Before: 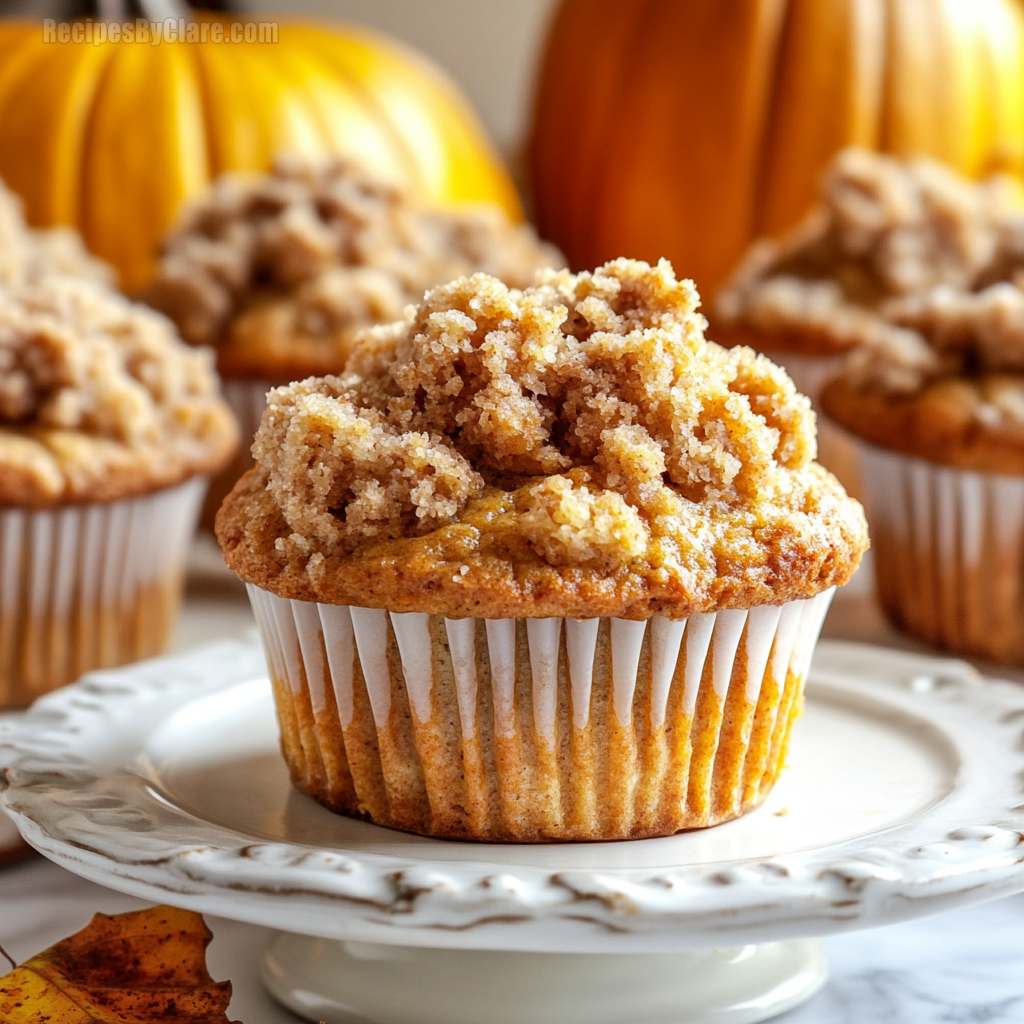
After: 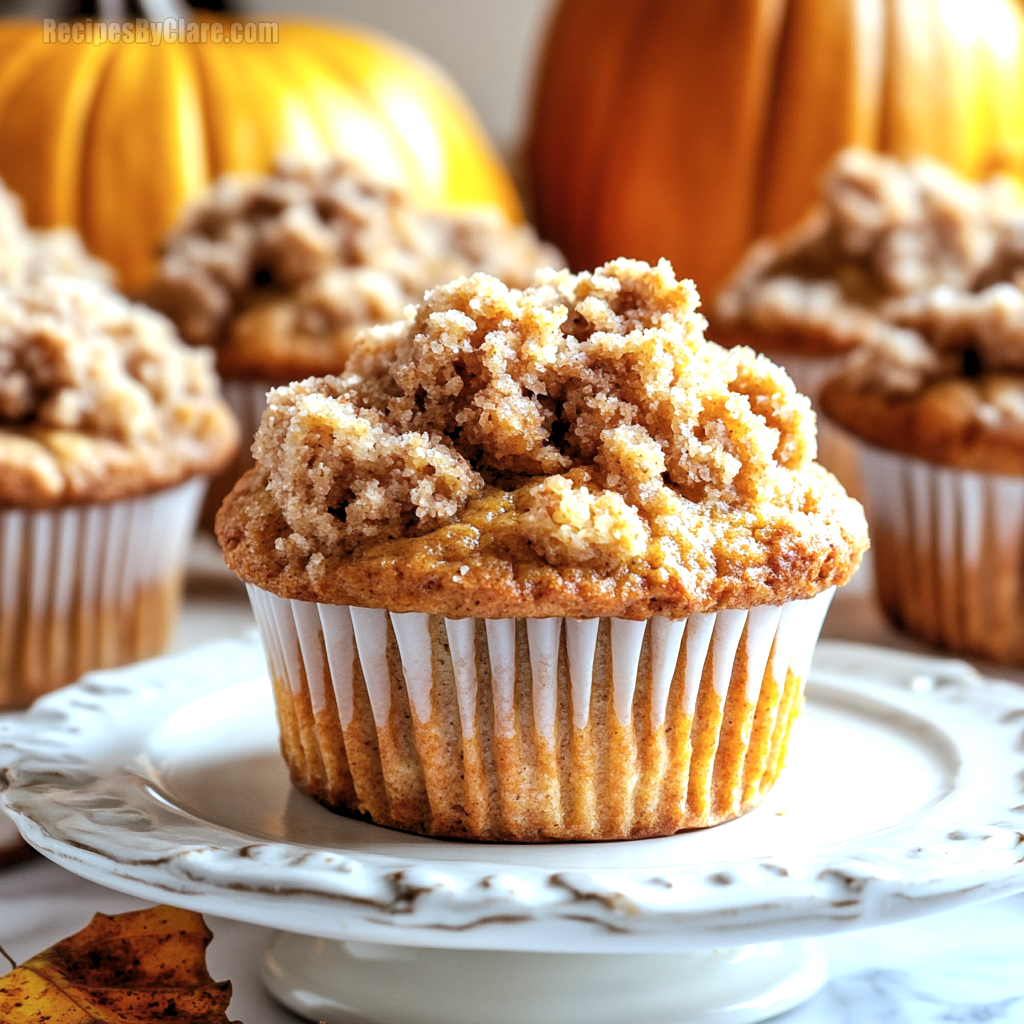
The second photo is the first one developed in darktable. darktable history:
levels: levels [0.055, 0.477, 0.9]
color correction: highlights a* -4.18, highlights b* -10.81
